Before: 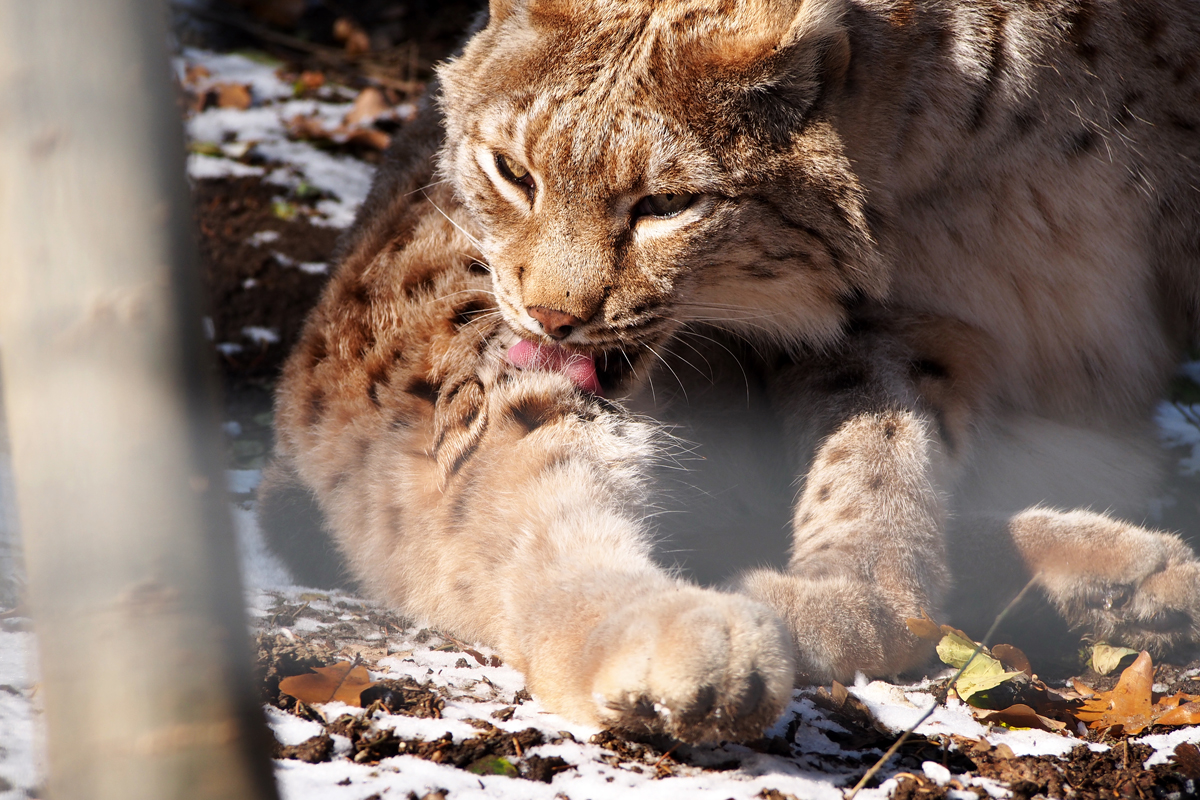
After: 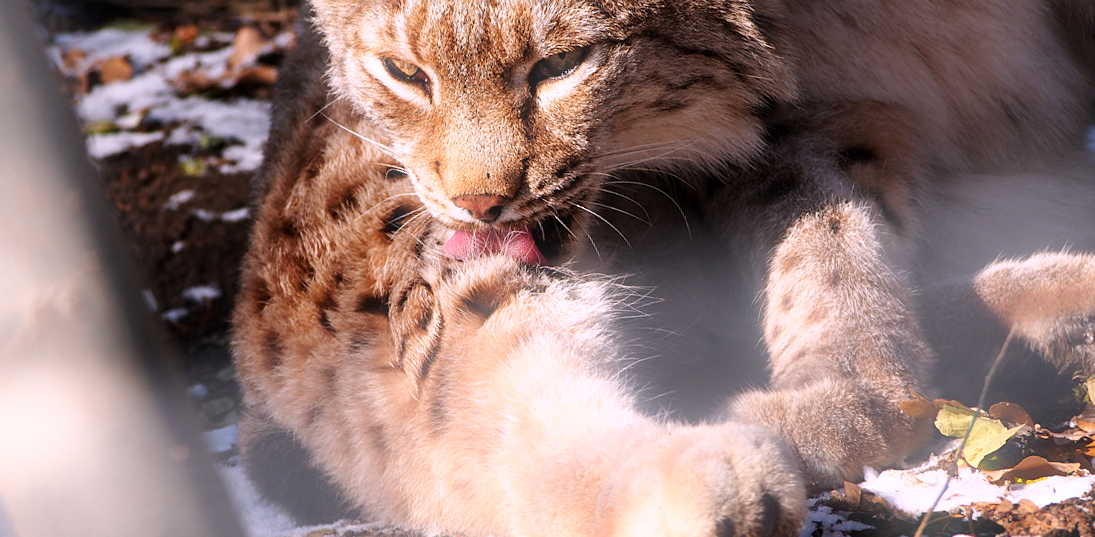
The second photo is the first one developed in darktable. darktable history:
bloom: size 5%, threshold 95%, strength 15%
sharpen: radius 1.272, amount 0.305, threshold 0
white balance: red 1.05, blue 1.072
rotate and perspective: rotation -14.8°, crop left 0.1, crop right 0.903, crop top 0.25, crop bottom 0.748
